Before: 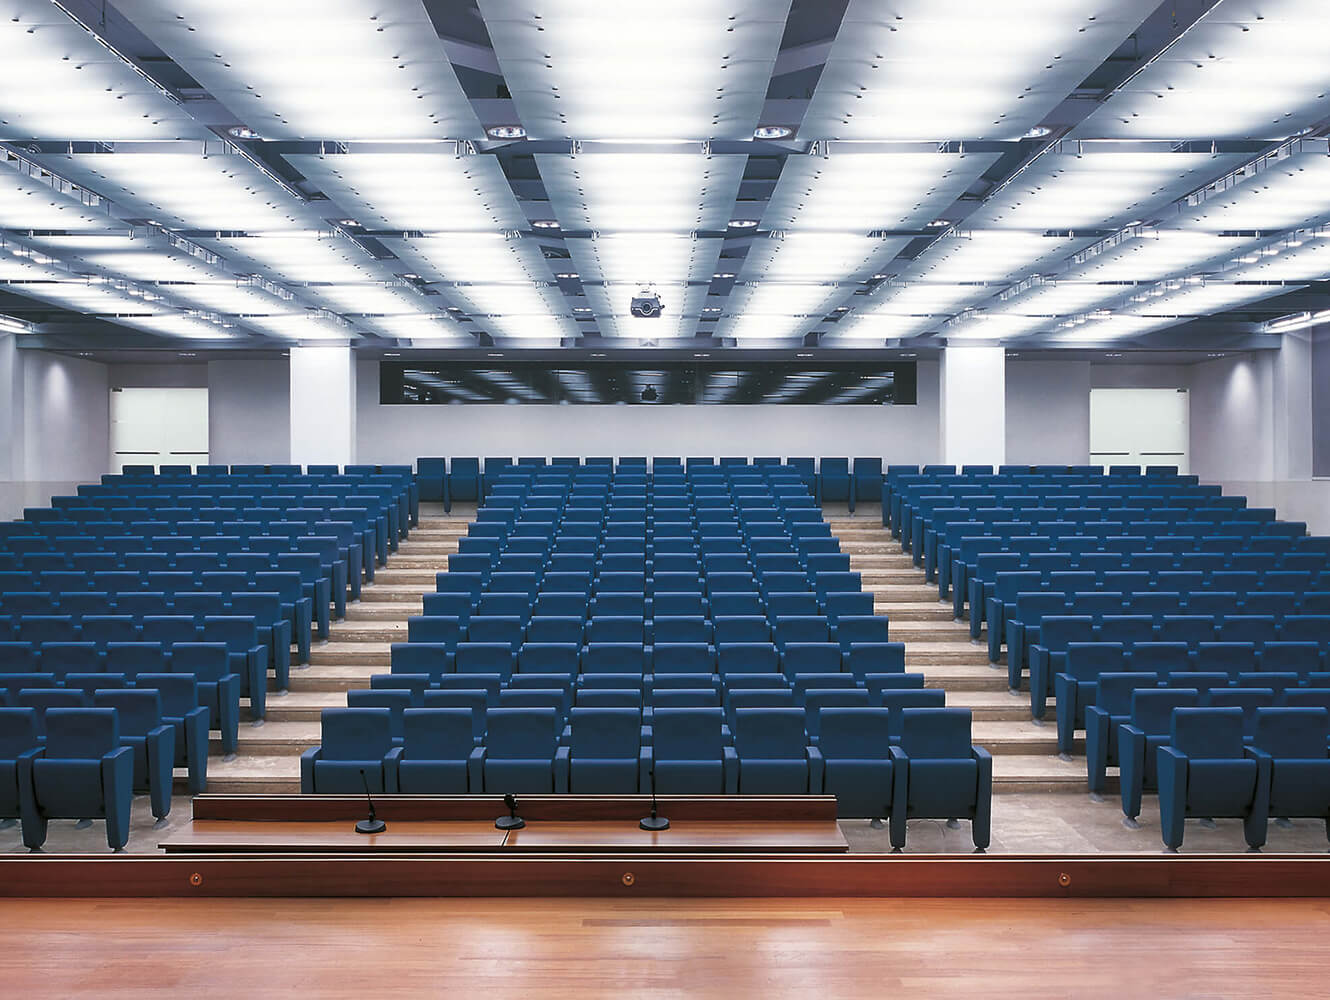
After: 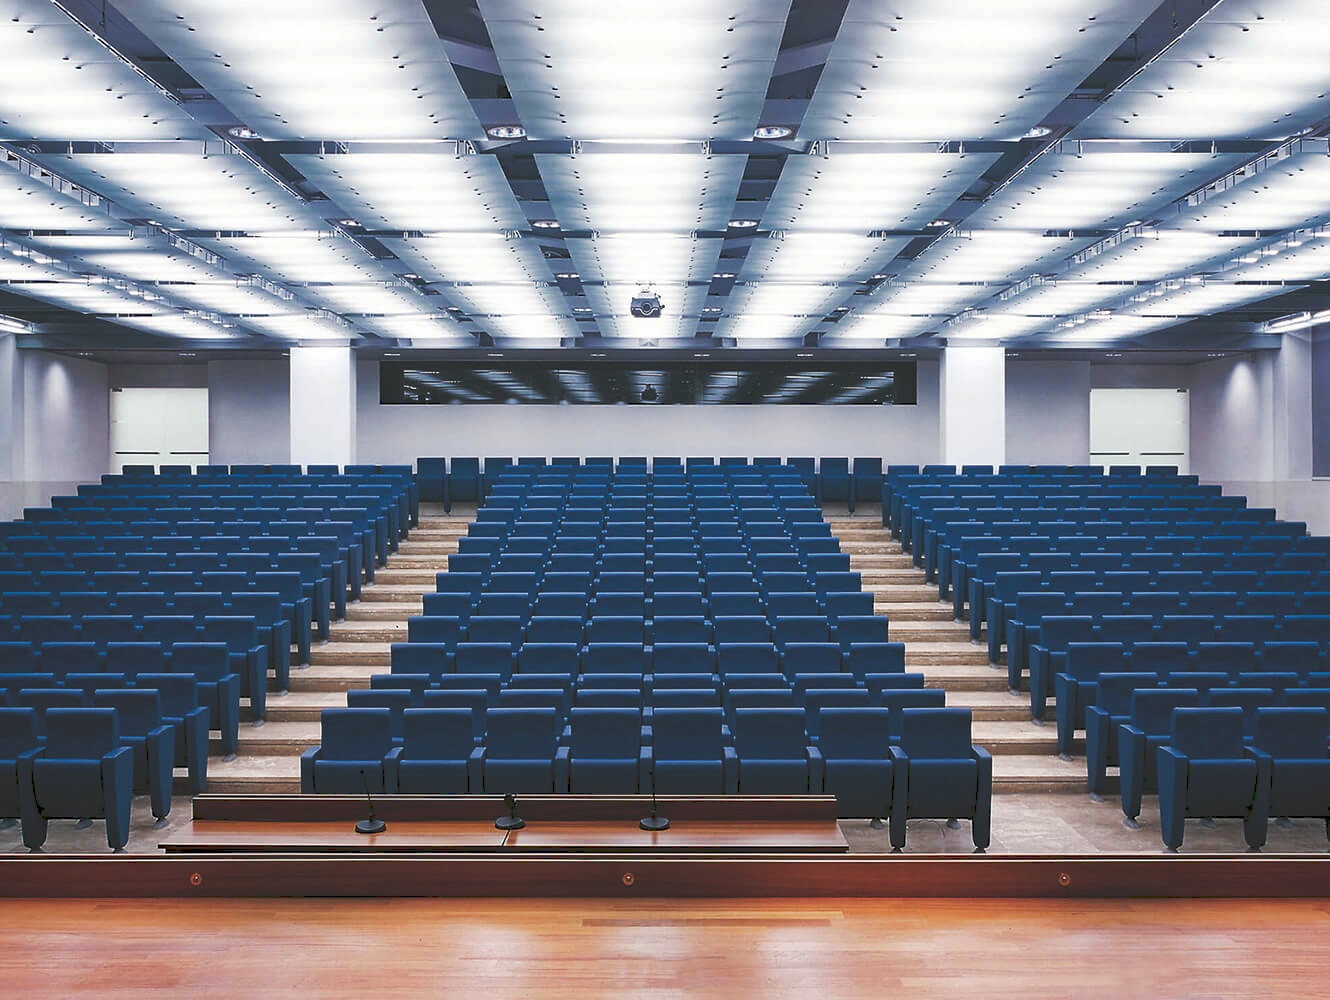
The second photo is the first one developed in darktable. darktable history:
tone curve: curves: ch0 [(0, 0) (0.003, 0.156) (0.011, 0.156) (0.025, 0.157) (0.044, 0.164) (0.069, 0.172) (0.1, 0.181) (0.136, 0.191) (0.177, 0.214) (0.224, 0.245) (0.277, 0.285) (0.335, 0.333) (0.399, 0.387) (0.468, 0.471) (0.543, 0.556) (0.623, 0.648) (0.709, 0.734) (0.801, 0.809) (0.898, 0.891) (1, 1)], preserve colors none
haze removal: compatibility mode true, adaptive false
